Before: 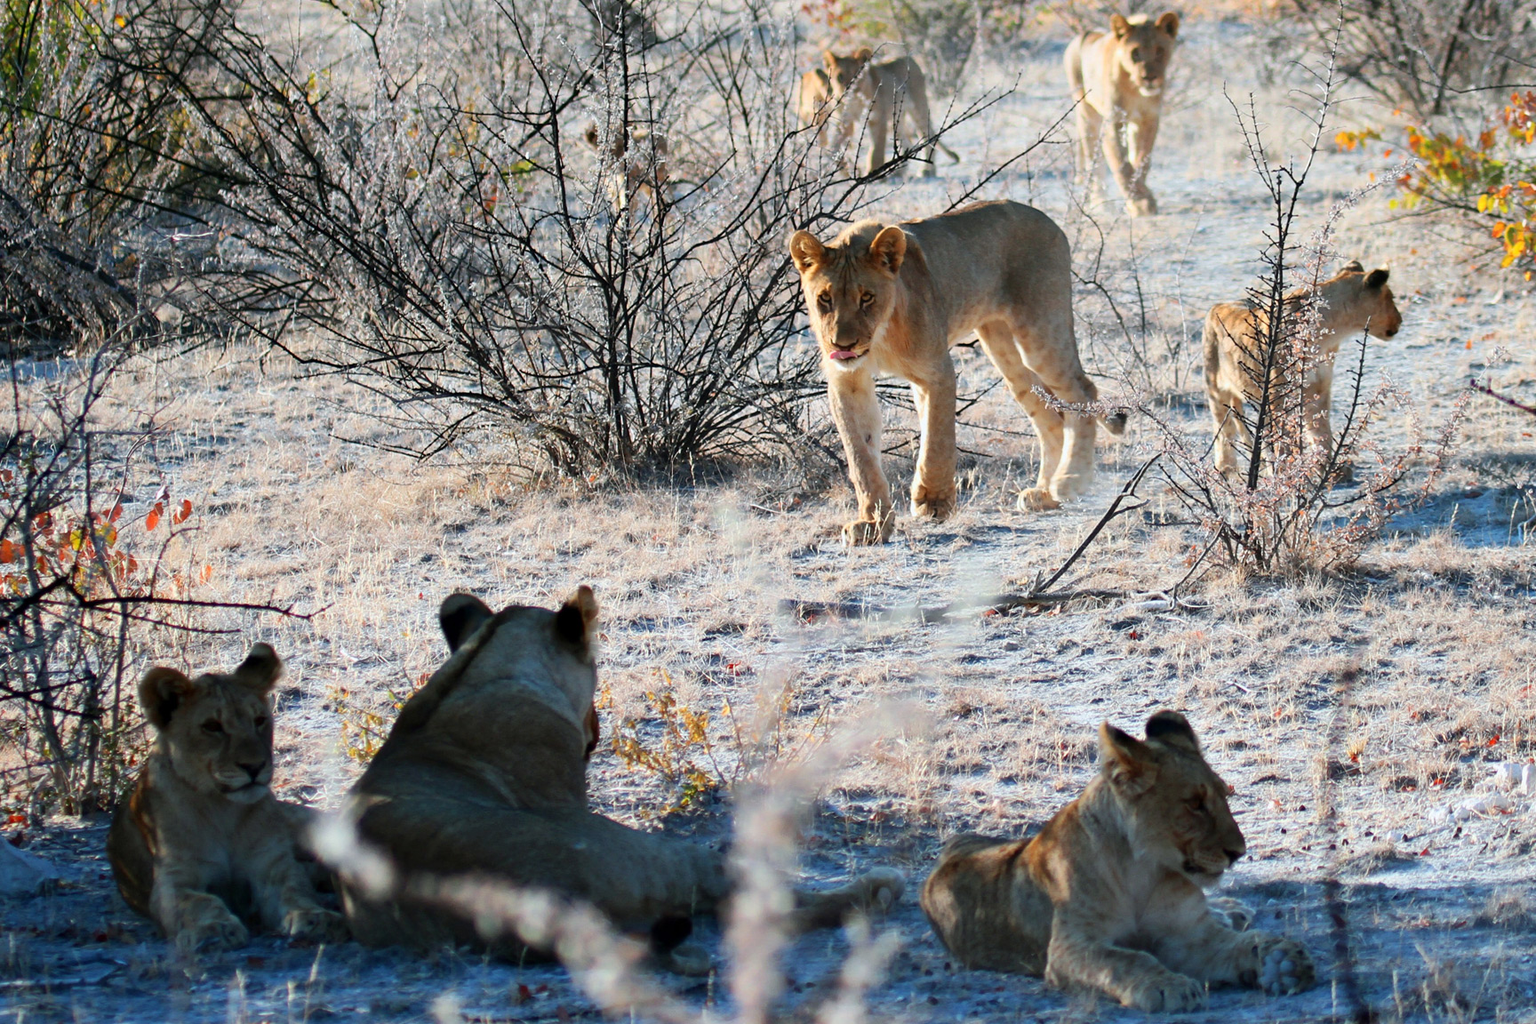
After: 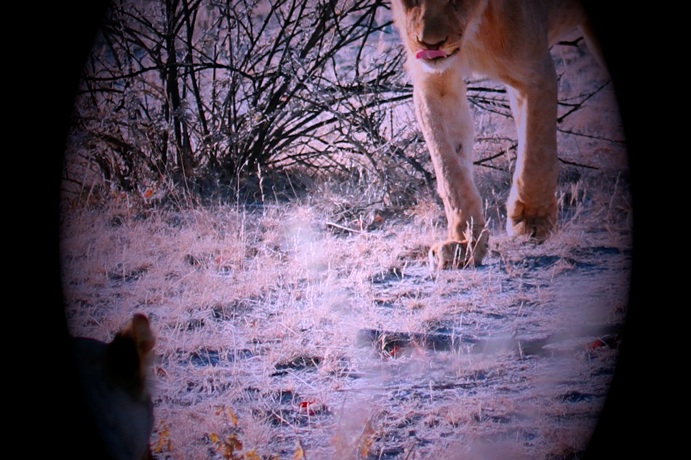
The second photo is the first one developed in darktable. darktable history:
crop: left 30%, top 30%, right 30%, bottom 30%
white balance: red 1.009, blue 1.027
color correction: highlights a* 15.46, highlights b* -20.56
vignetting: fall-off start 15.9%, fall-off radius 100%, brightness -1, saturation 0.5, width/height ratio 0.719
